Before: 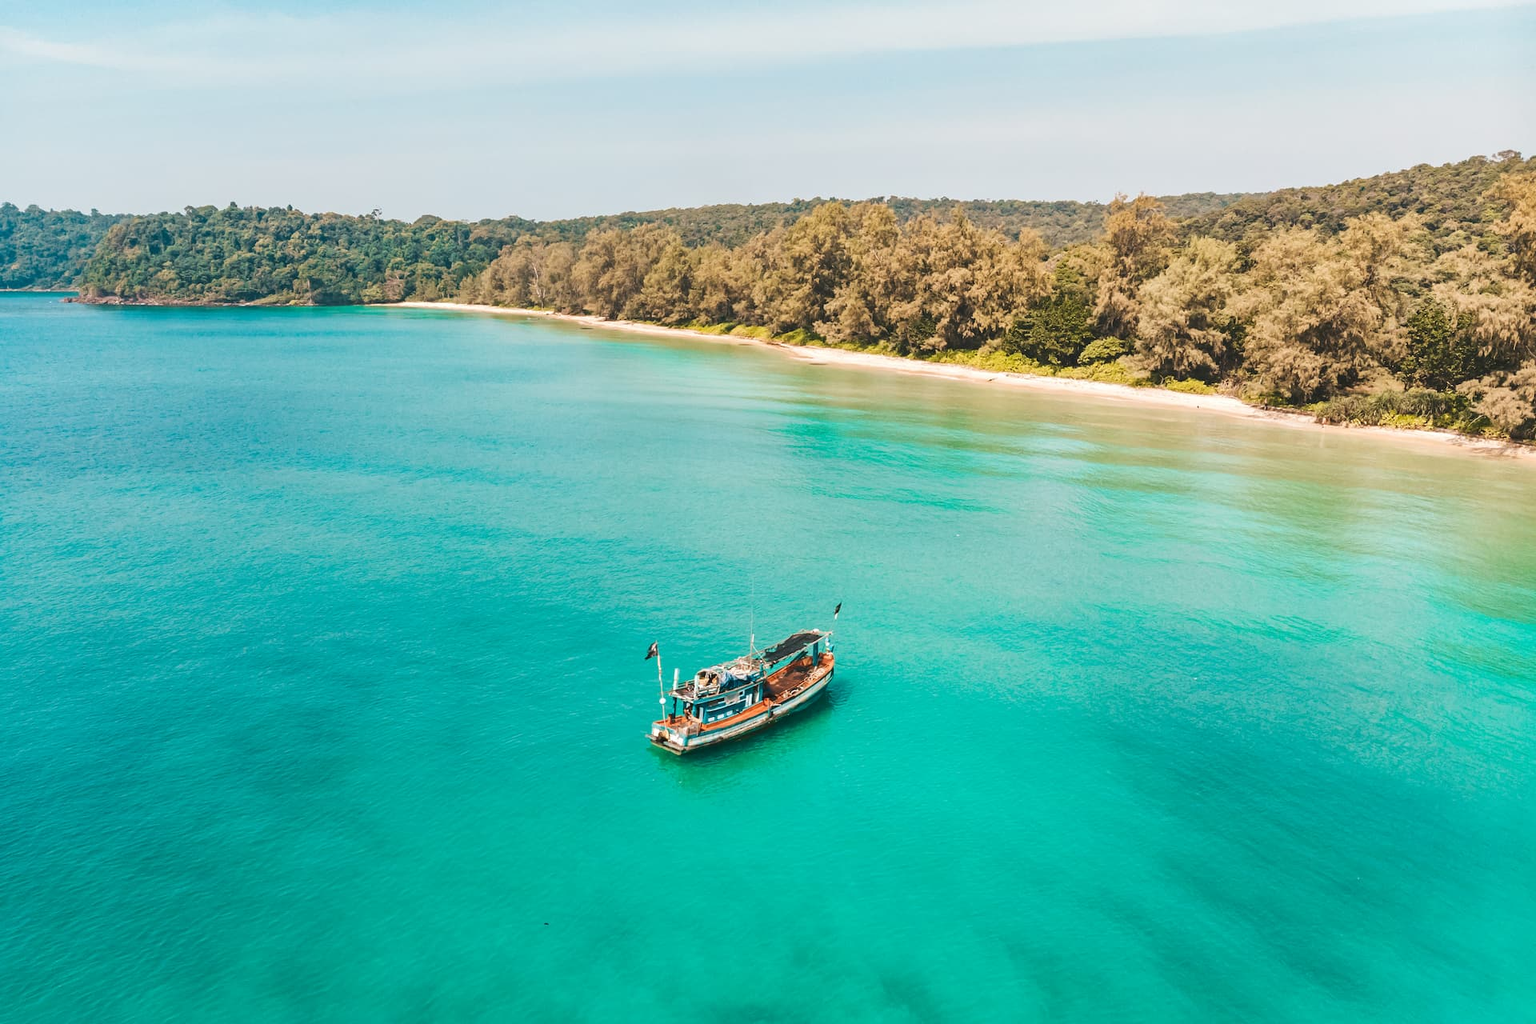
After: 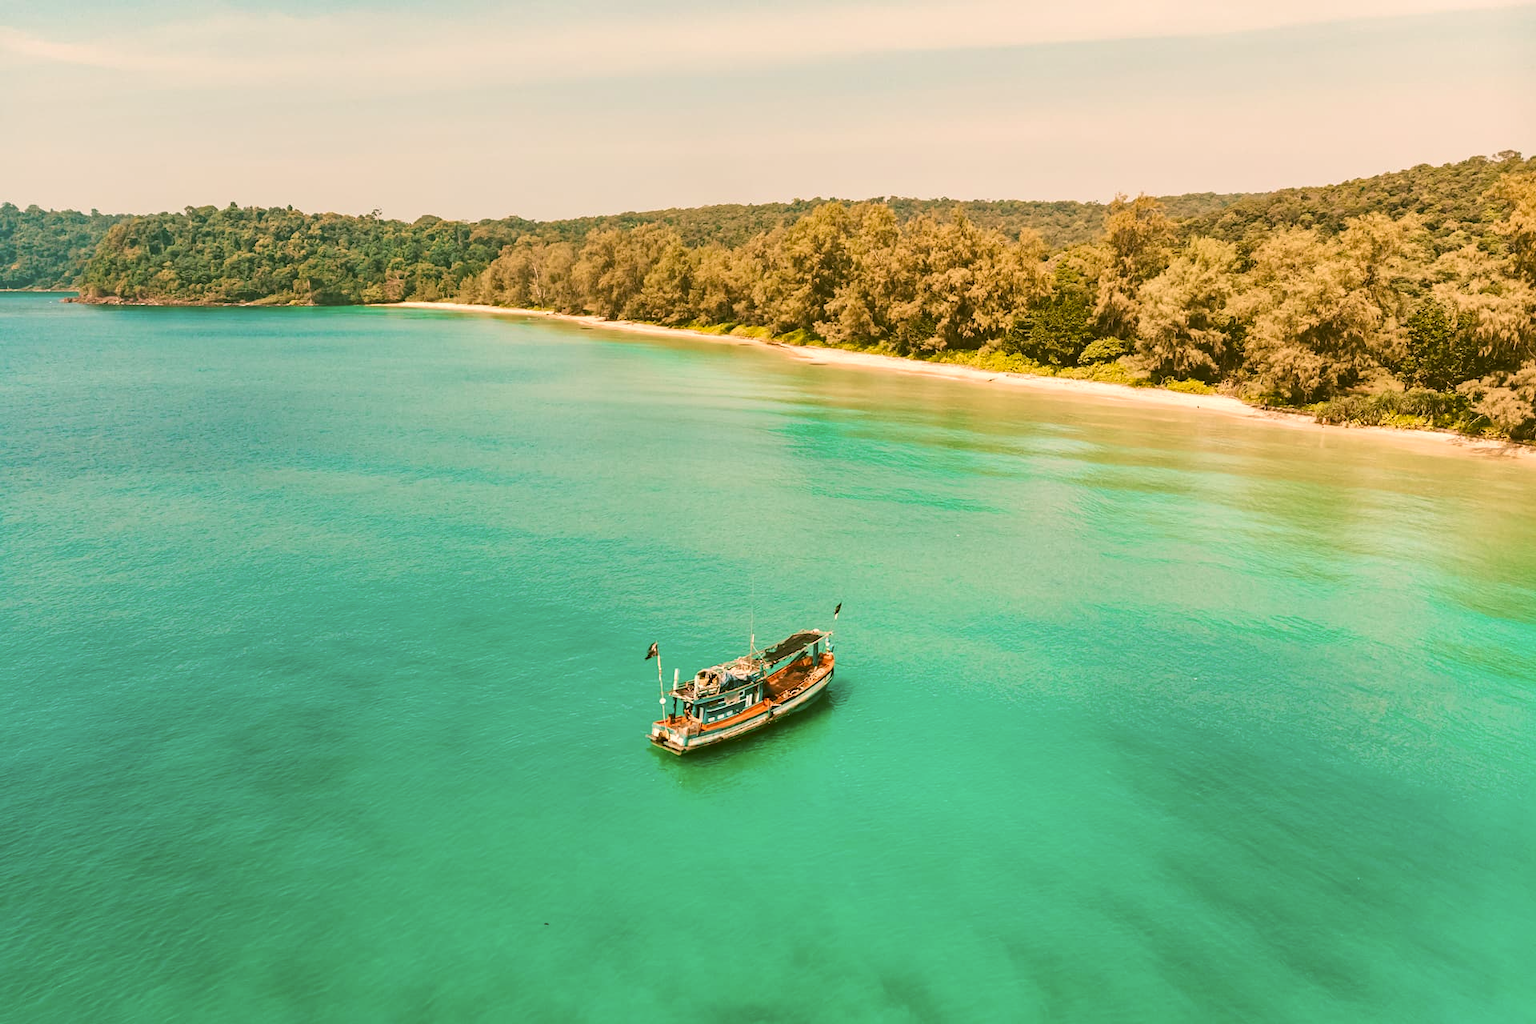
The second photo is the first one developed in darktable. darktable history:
color correction: highlights a* 8.87, highlights b* 15, shadows a* -0.59, shadows b* 26.19
velvia: strength 15.49%
